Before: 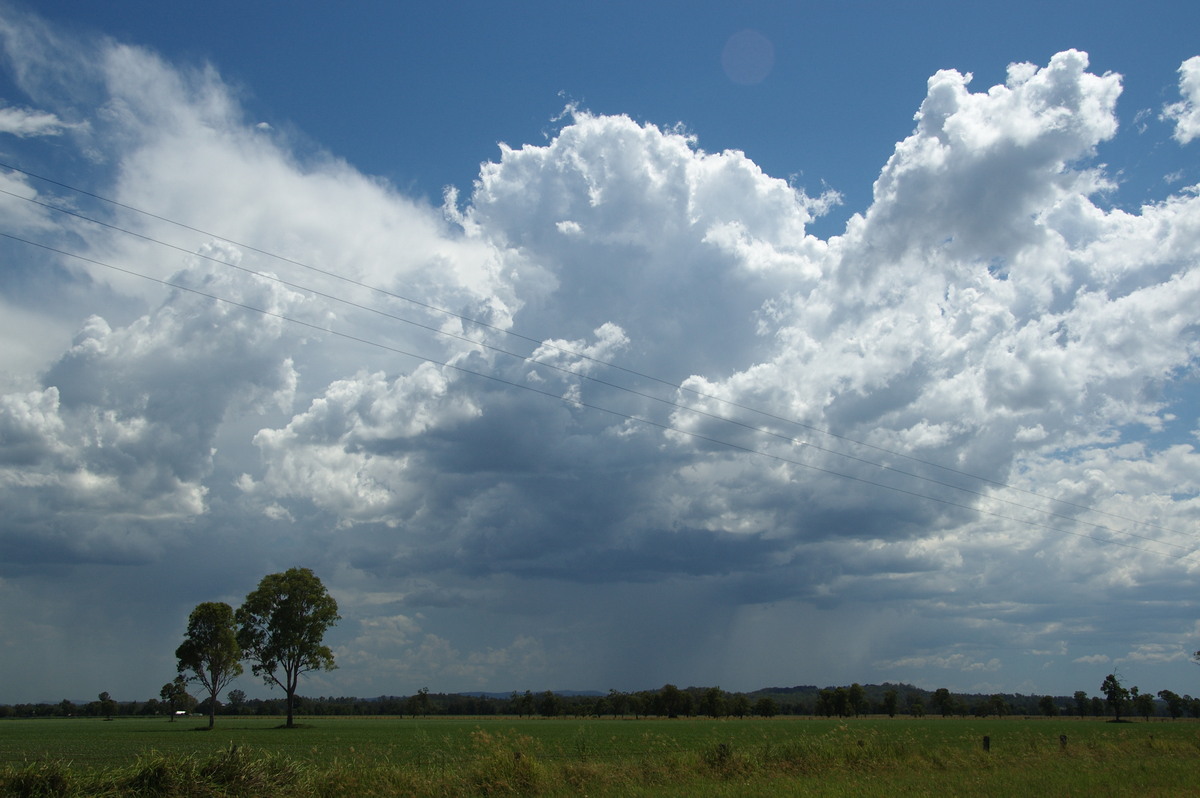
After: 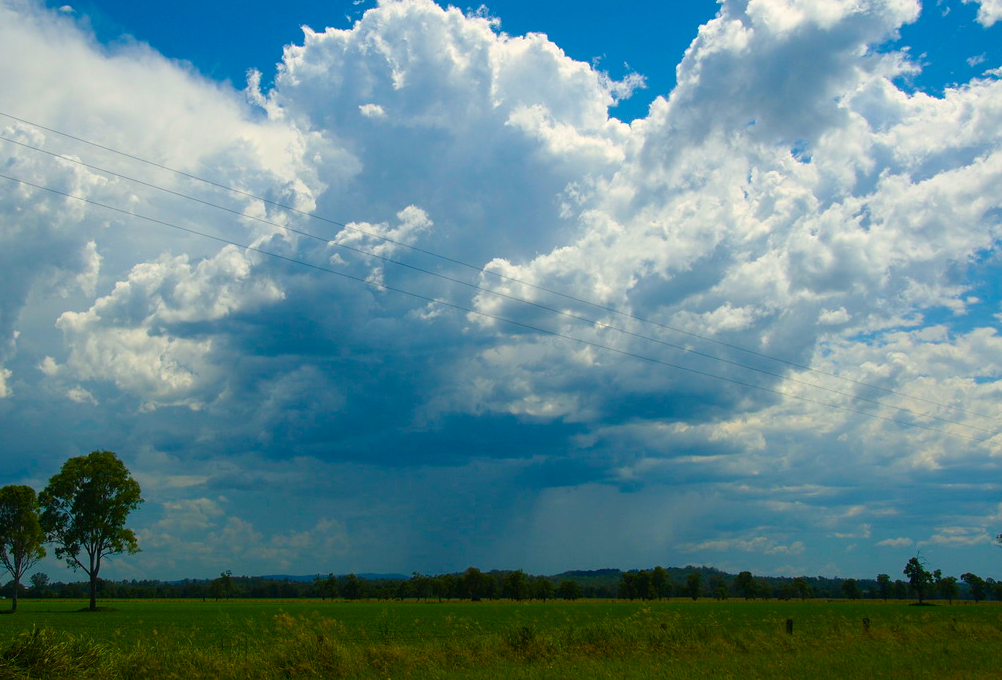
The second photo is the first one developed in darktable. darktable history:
crop: left 16.497%, top 14.689%
color balance rgb: shadows lift › luminance -7.657%, shadows lift › chroma 2.291%, shadows lift › hue 164.92°, power › hue 328.61°, highlights gain › chroma 2.006%, highlights gain › hue 73.78°, perceptual saturation grading › global saturation 99.74%, global vibrance 20%
